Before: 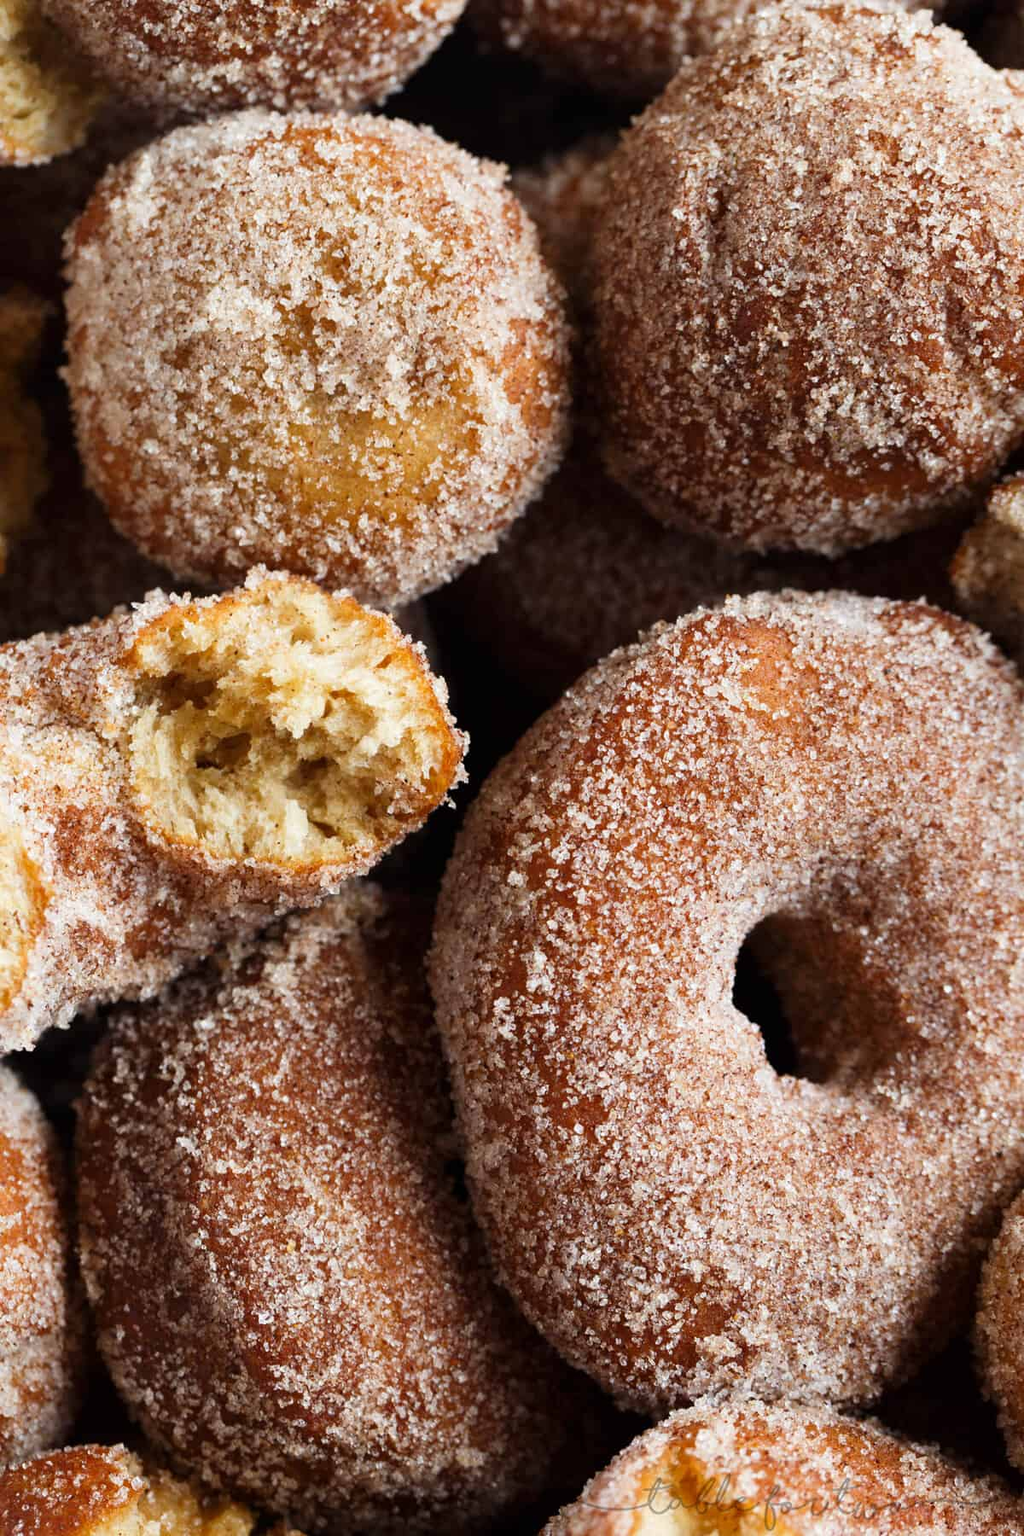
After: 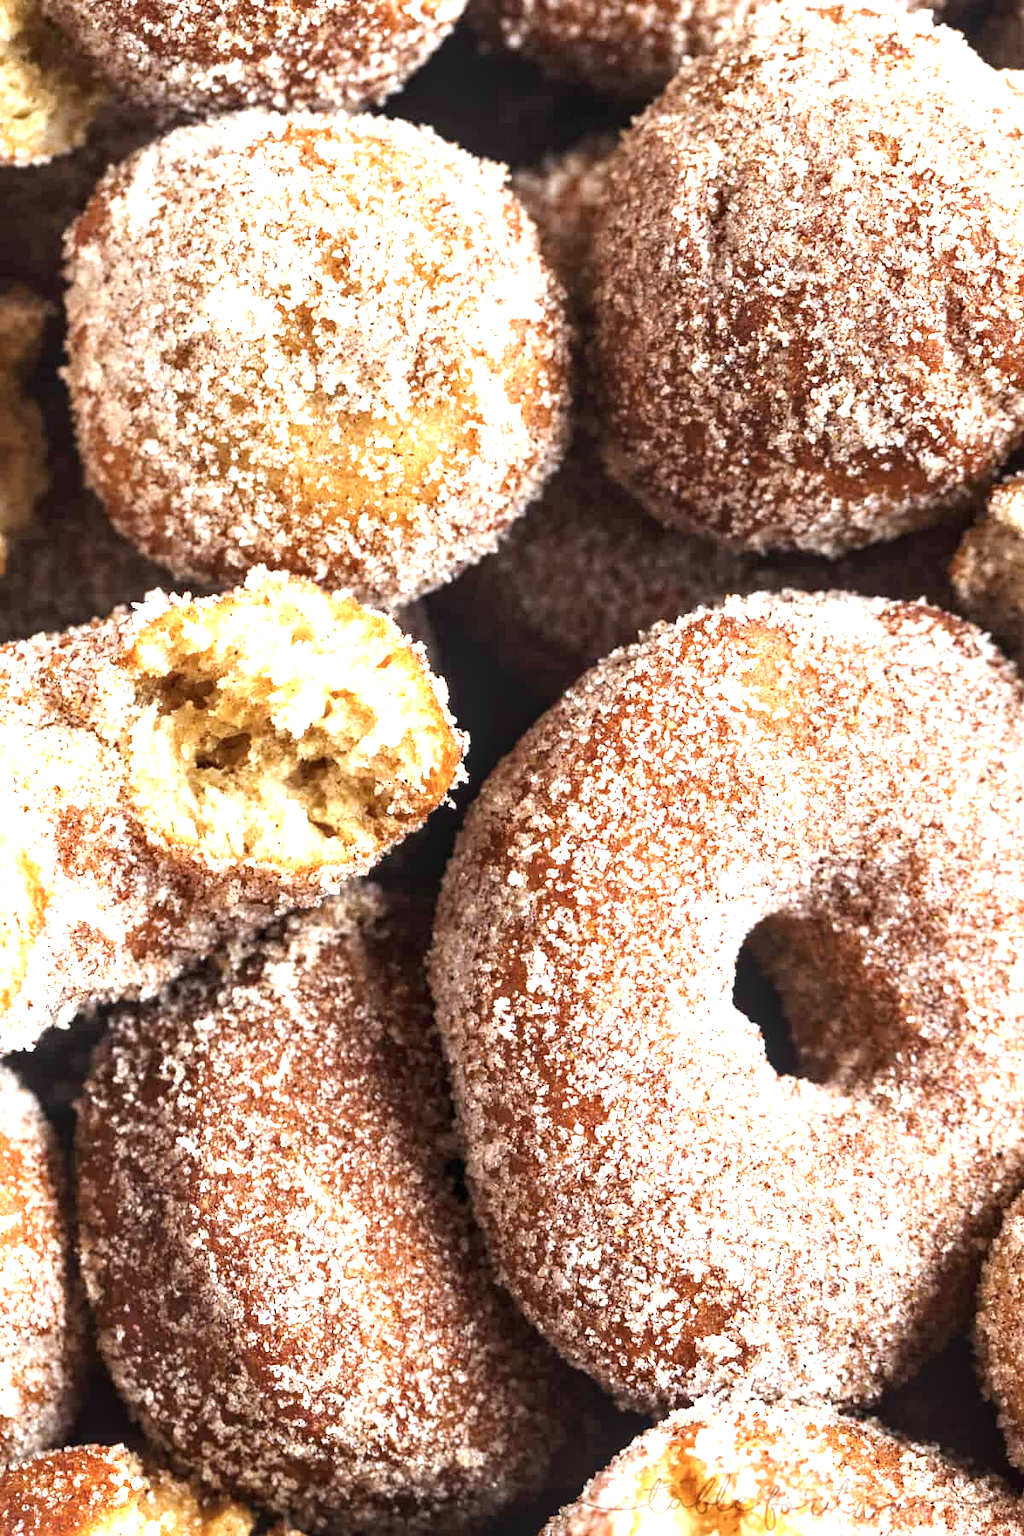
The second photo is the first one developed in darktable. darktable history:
contrast brightness saturation: contrast 0.114, saturation -0.165
shadows and highlights: shadows -10.62, white point adjustment 1.59, highlights 9.72
local contrast: on, module defaults
exposure: black level correction 0, exposure 1.368 EV, compensate highlight preservation false
